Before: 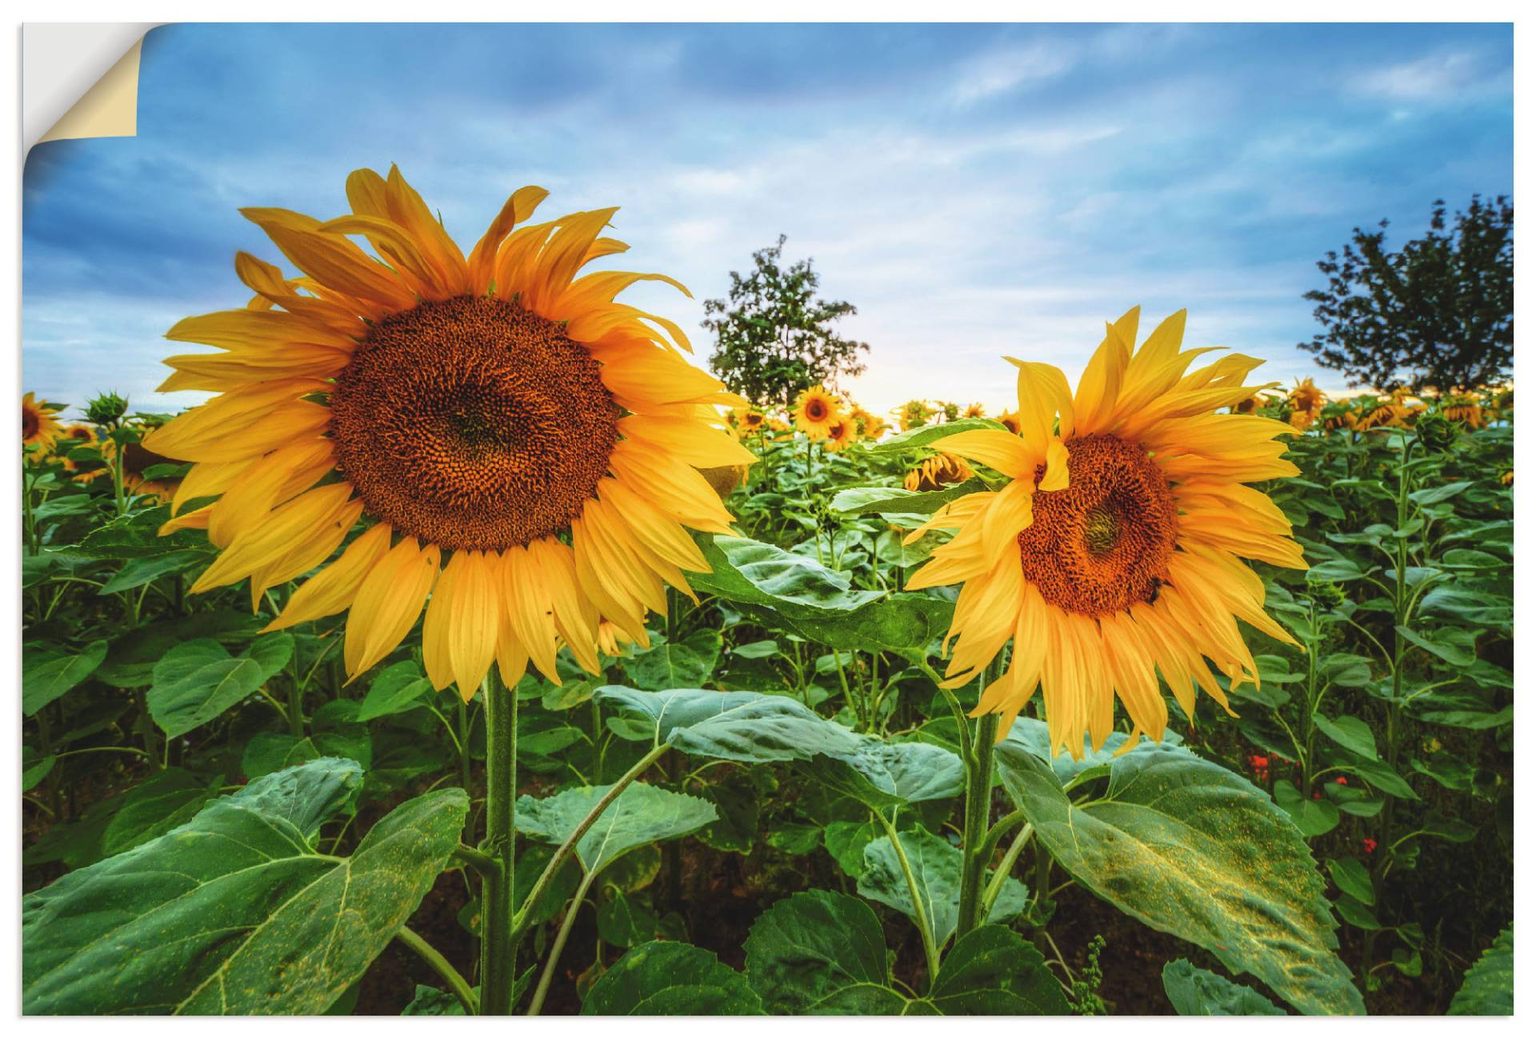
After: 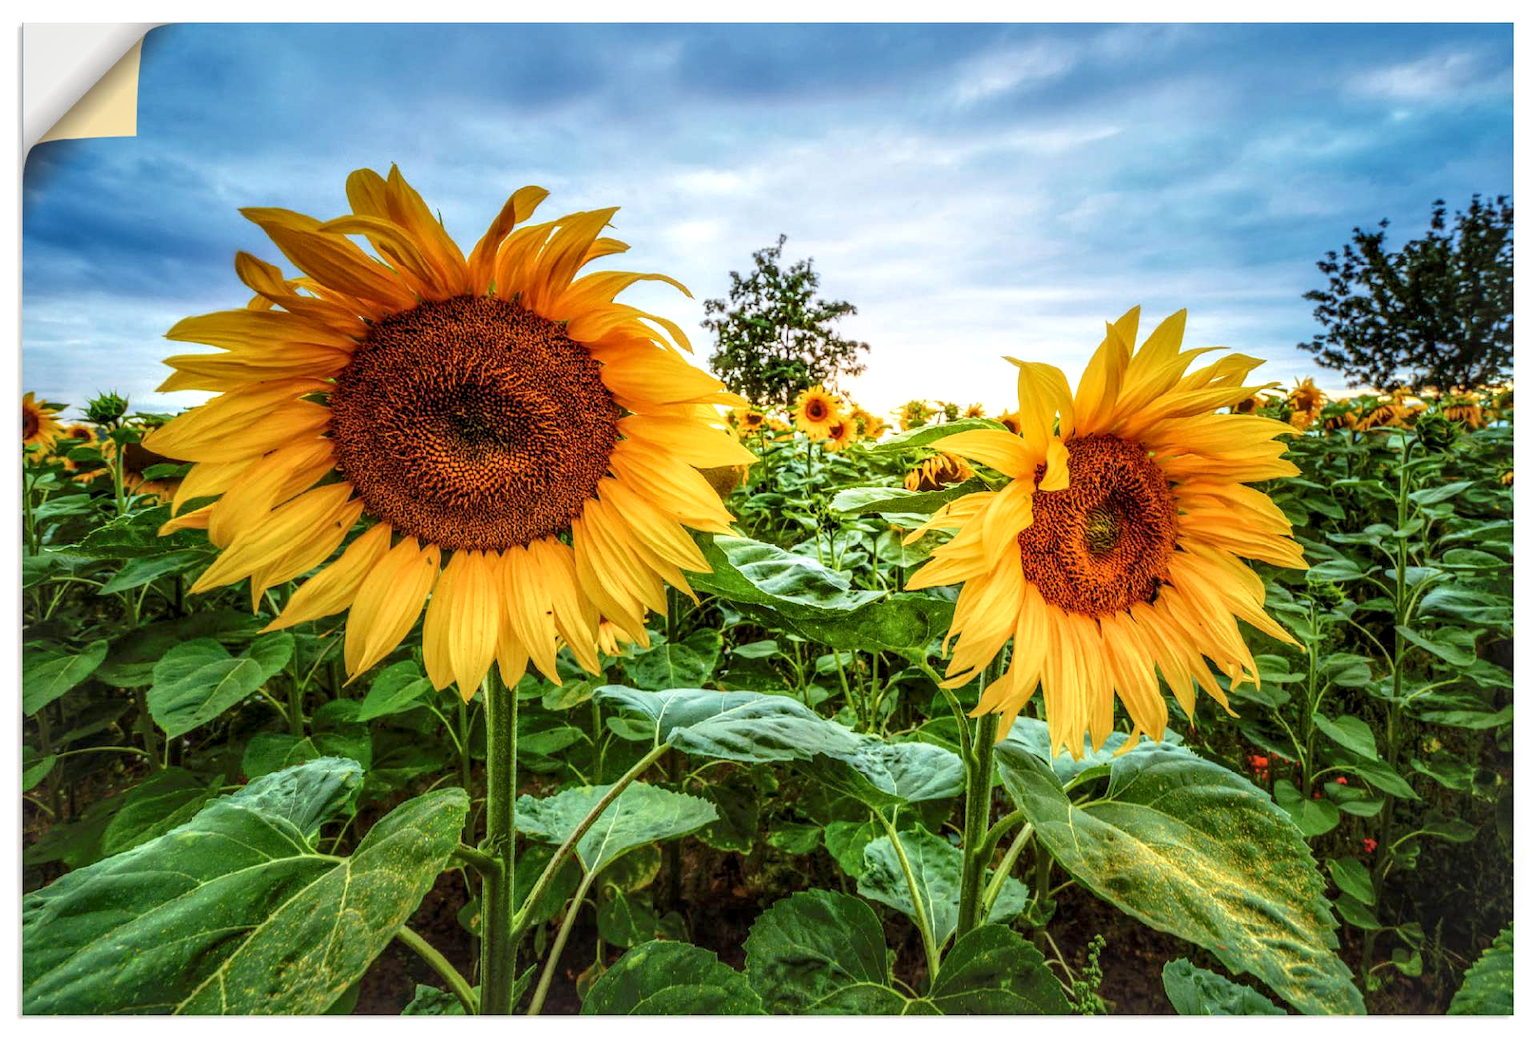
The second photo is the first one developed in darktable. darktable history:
tone equalizer: -8 EV 0.051 EV
exposure: black level correction 0.007, exposure 0.101 EV, compensate highlight preservation false
local contrast: detail 142%
